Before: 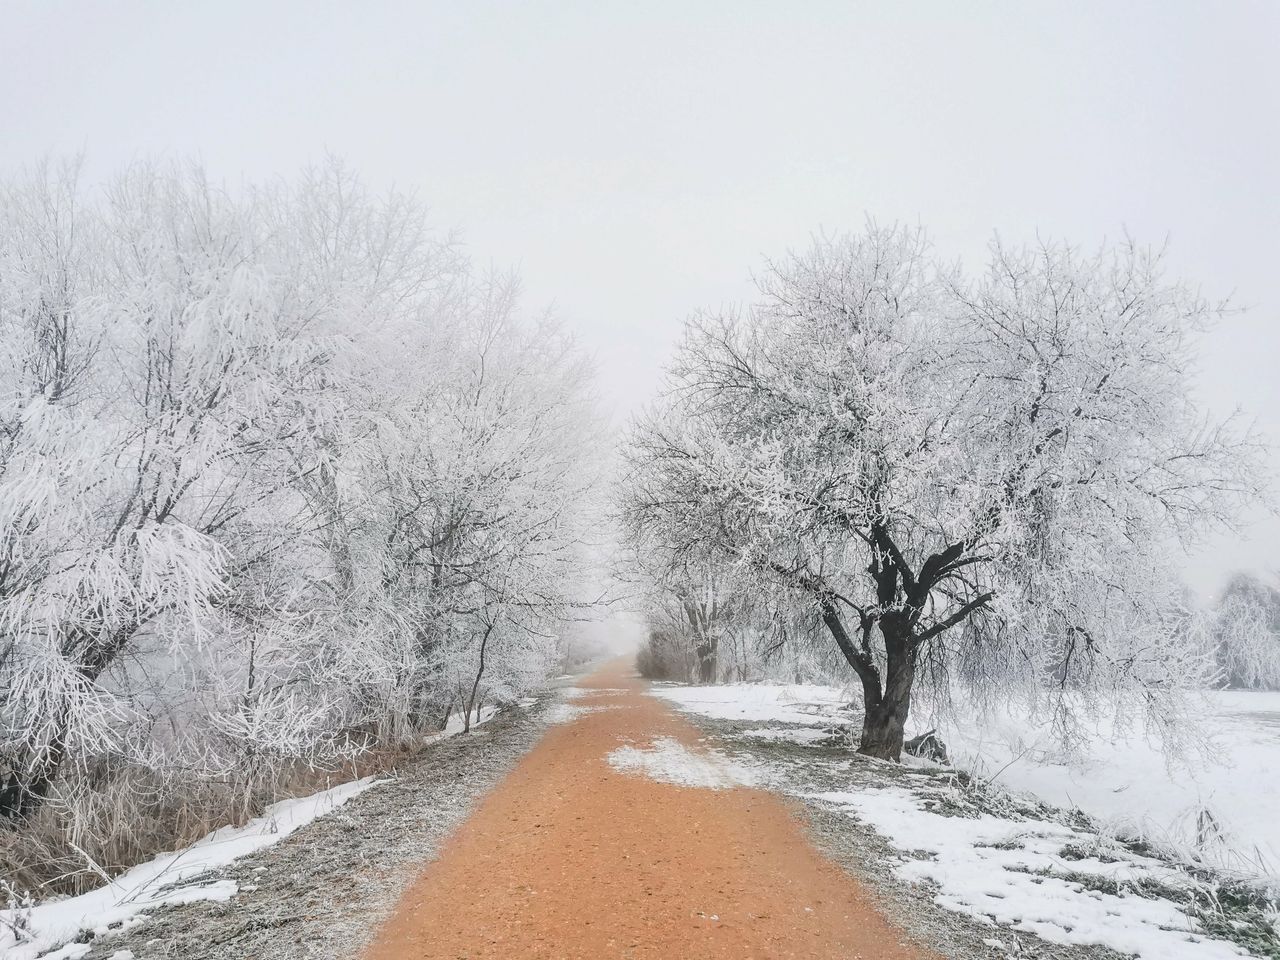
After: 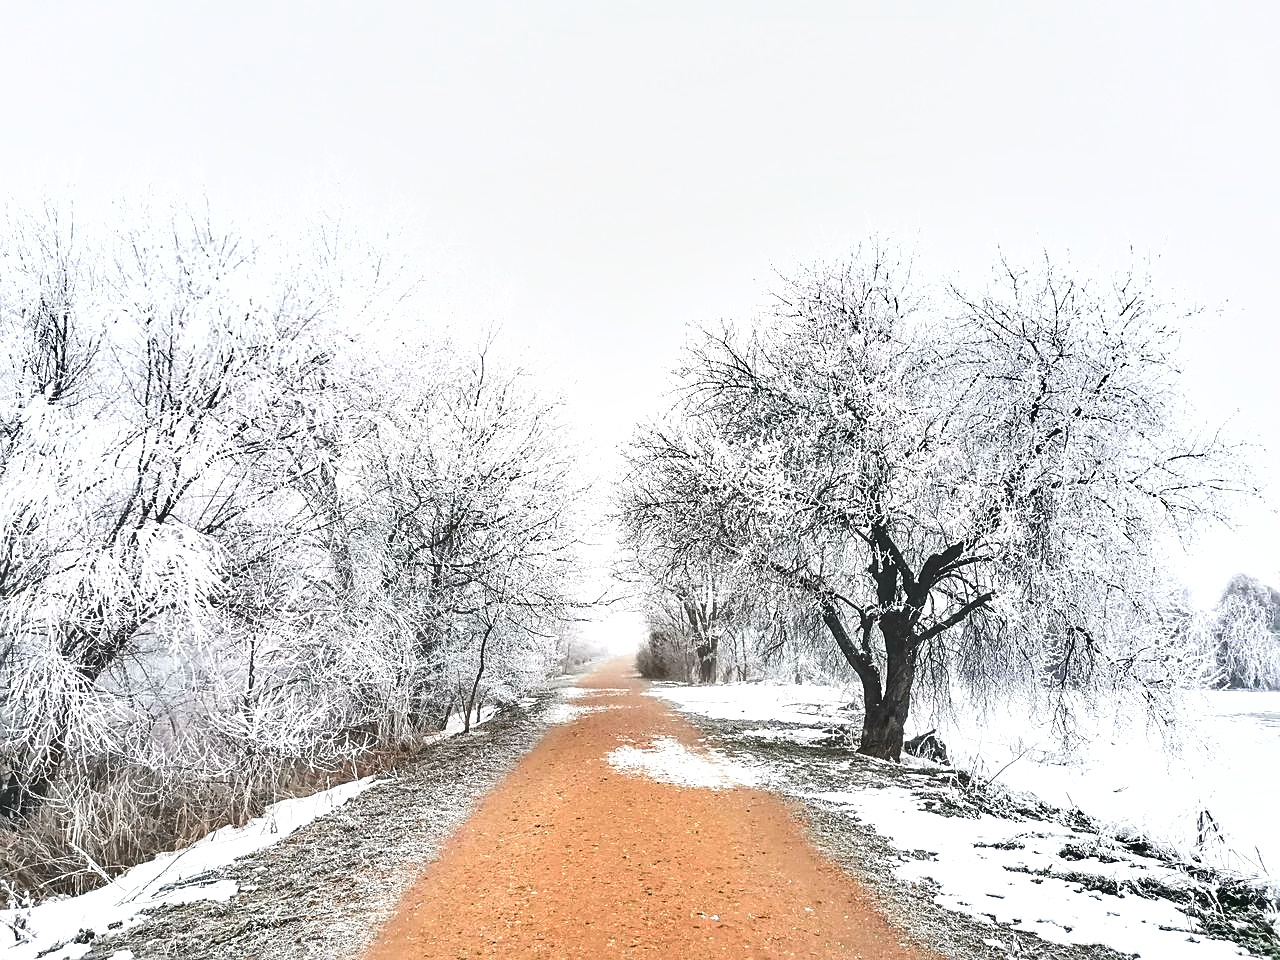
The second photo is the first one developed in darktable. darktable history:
sharpen: on, module defaults
exposure: exposure 0.777 EV, compensate highlight preservation false
shadows and highlights: soften with gaussian
